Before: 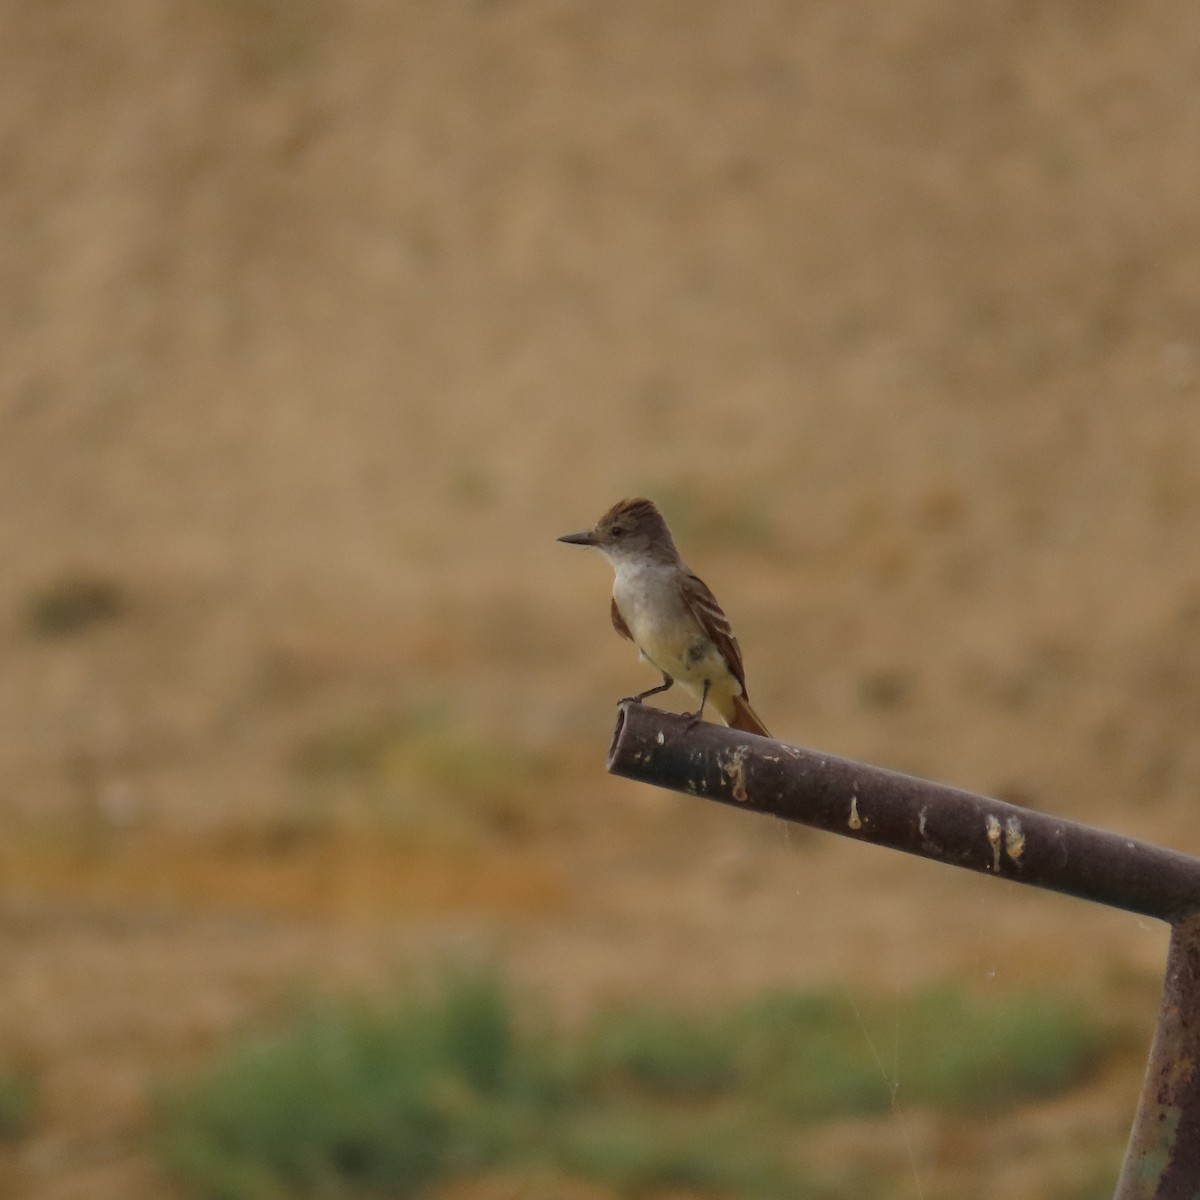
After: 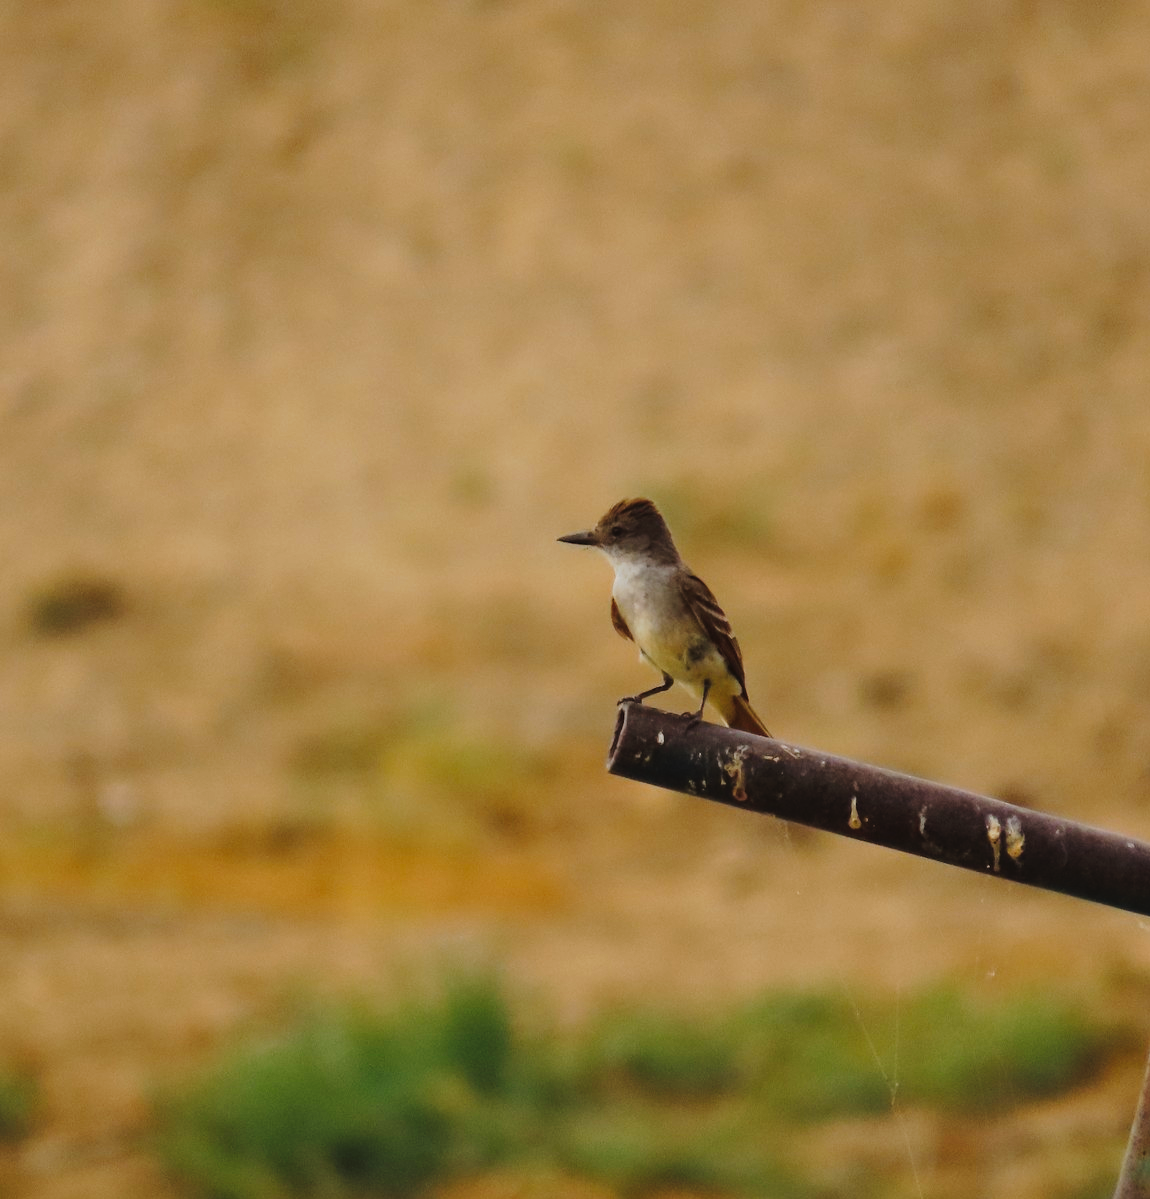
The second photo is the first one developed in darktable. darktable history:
tone curve: curves: ch0 [(0, 0) (0.003, 0.018) (0.011, 0.021) (0.025, 0.028) (0.044, 0.039) (0.069, 0.05) (0.1, 0.06) (0.136, 0.081) (0.177, 0.117) (0.224, 0.161) (0.277, 0.226) (0.335, 0.315) (0.399, 0.421) (0.468, 0.53) (0.543, 0.627) (0.623, 0.726) (0.709, 0.789) (0.801, 0.859) (0.898, 0.924) (1, 1)], preserve colors none
crop: right 4.126%, bottom 0.031%
